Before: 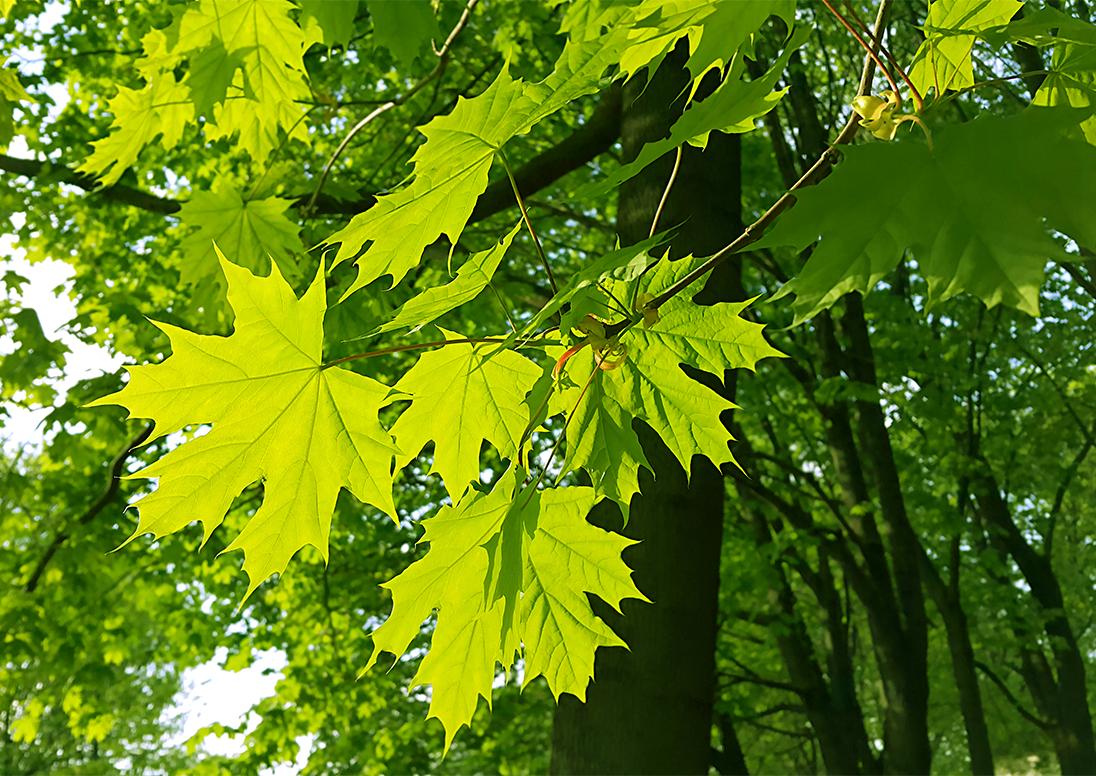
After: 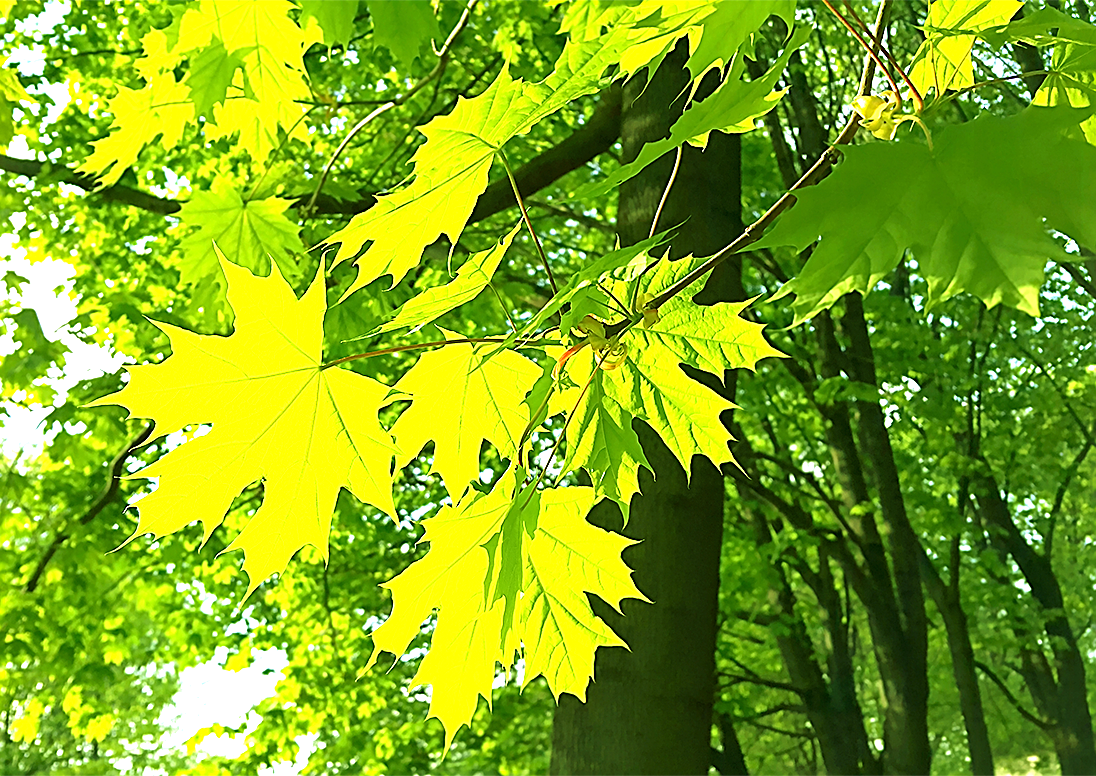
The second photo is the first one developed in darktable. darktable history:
exposure: exposure 1.25 EV, compensate exposure bias true, compensate highlight preservation false
sharpen: on, module defaults
